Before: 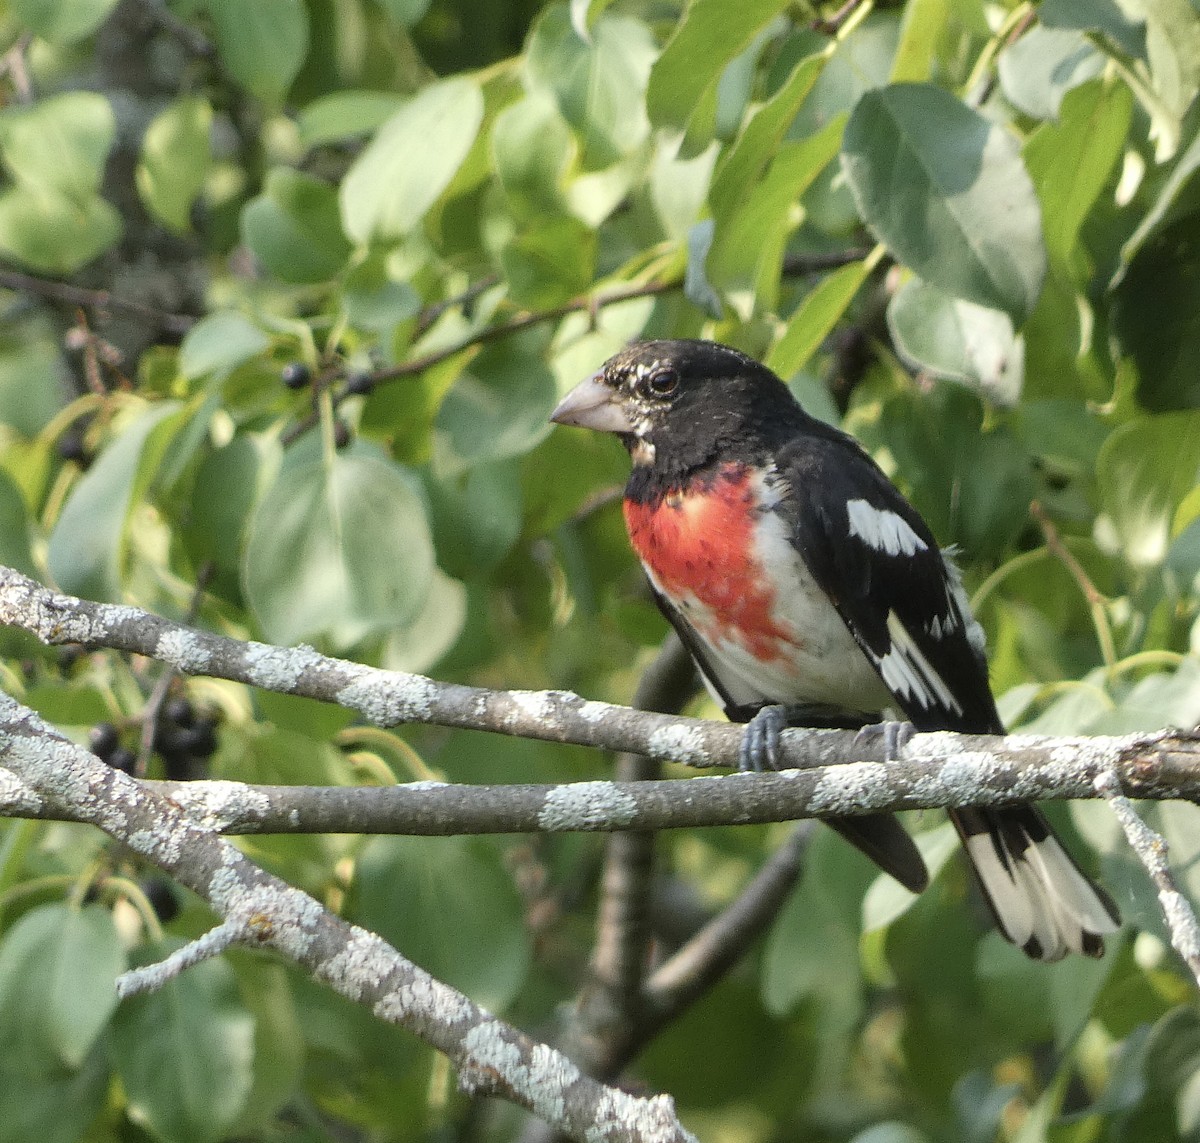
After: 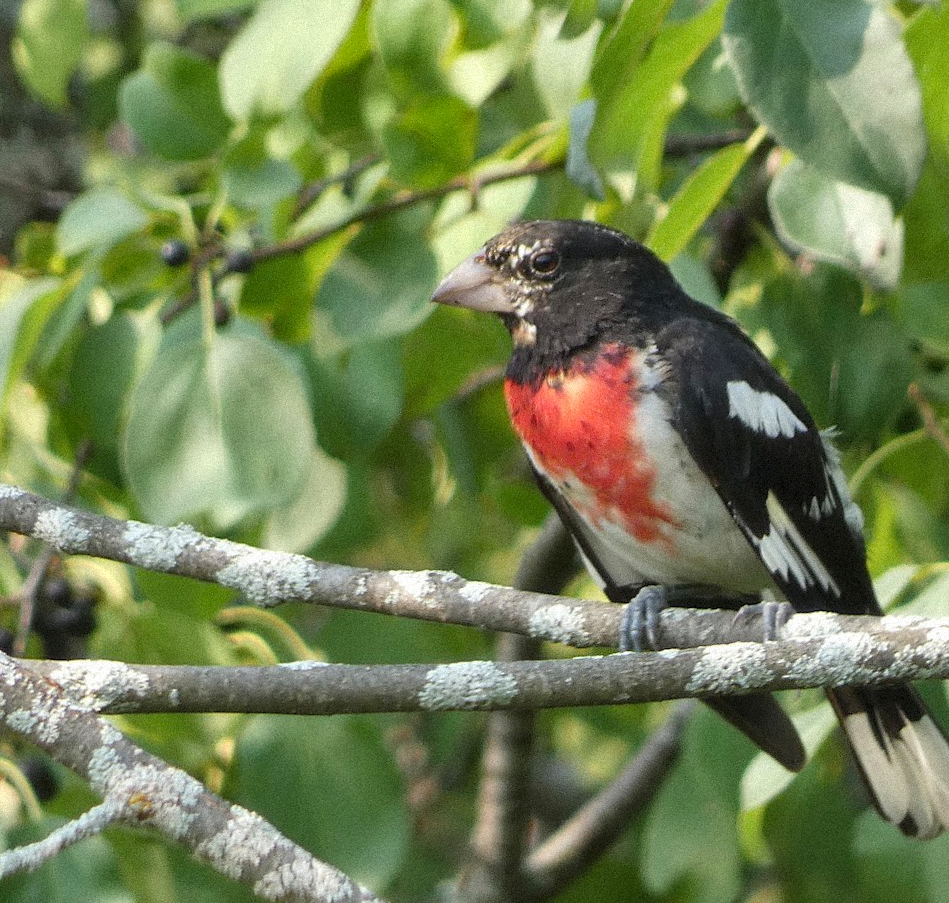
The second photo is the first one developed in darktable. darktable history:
shadows and highlights: low approximation 0.01, soften with gaussian
crop and rotate: left 10.071%, top 10.071%, right 10.02%, bottom 10.02%
rotate and perspective: rotation 0.174°, lens shift (vertical) 0.013, lens shift (horizontal) 0.019, shear 0.001, automatic cropping original format, crop left 0.007, crop right 0.991, crop top 0.016, crop bottom 0.997
grain: mid-tones bias 0%
